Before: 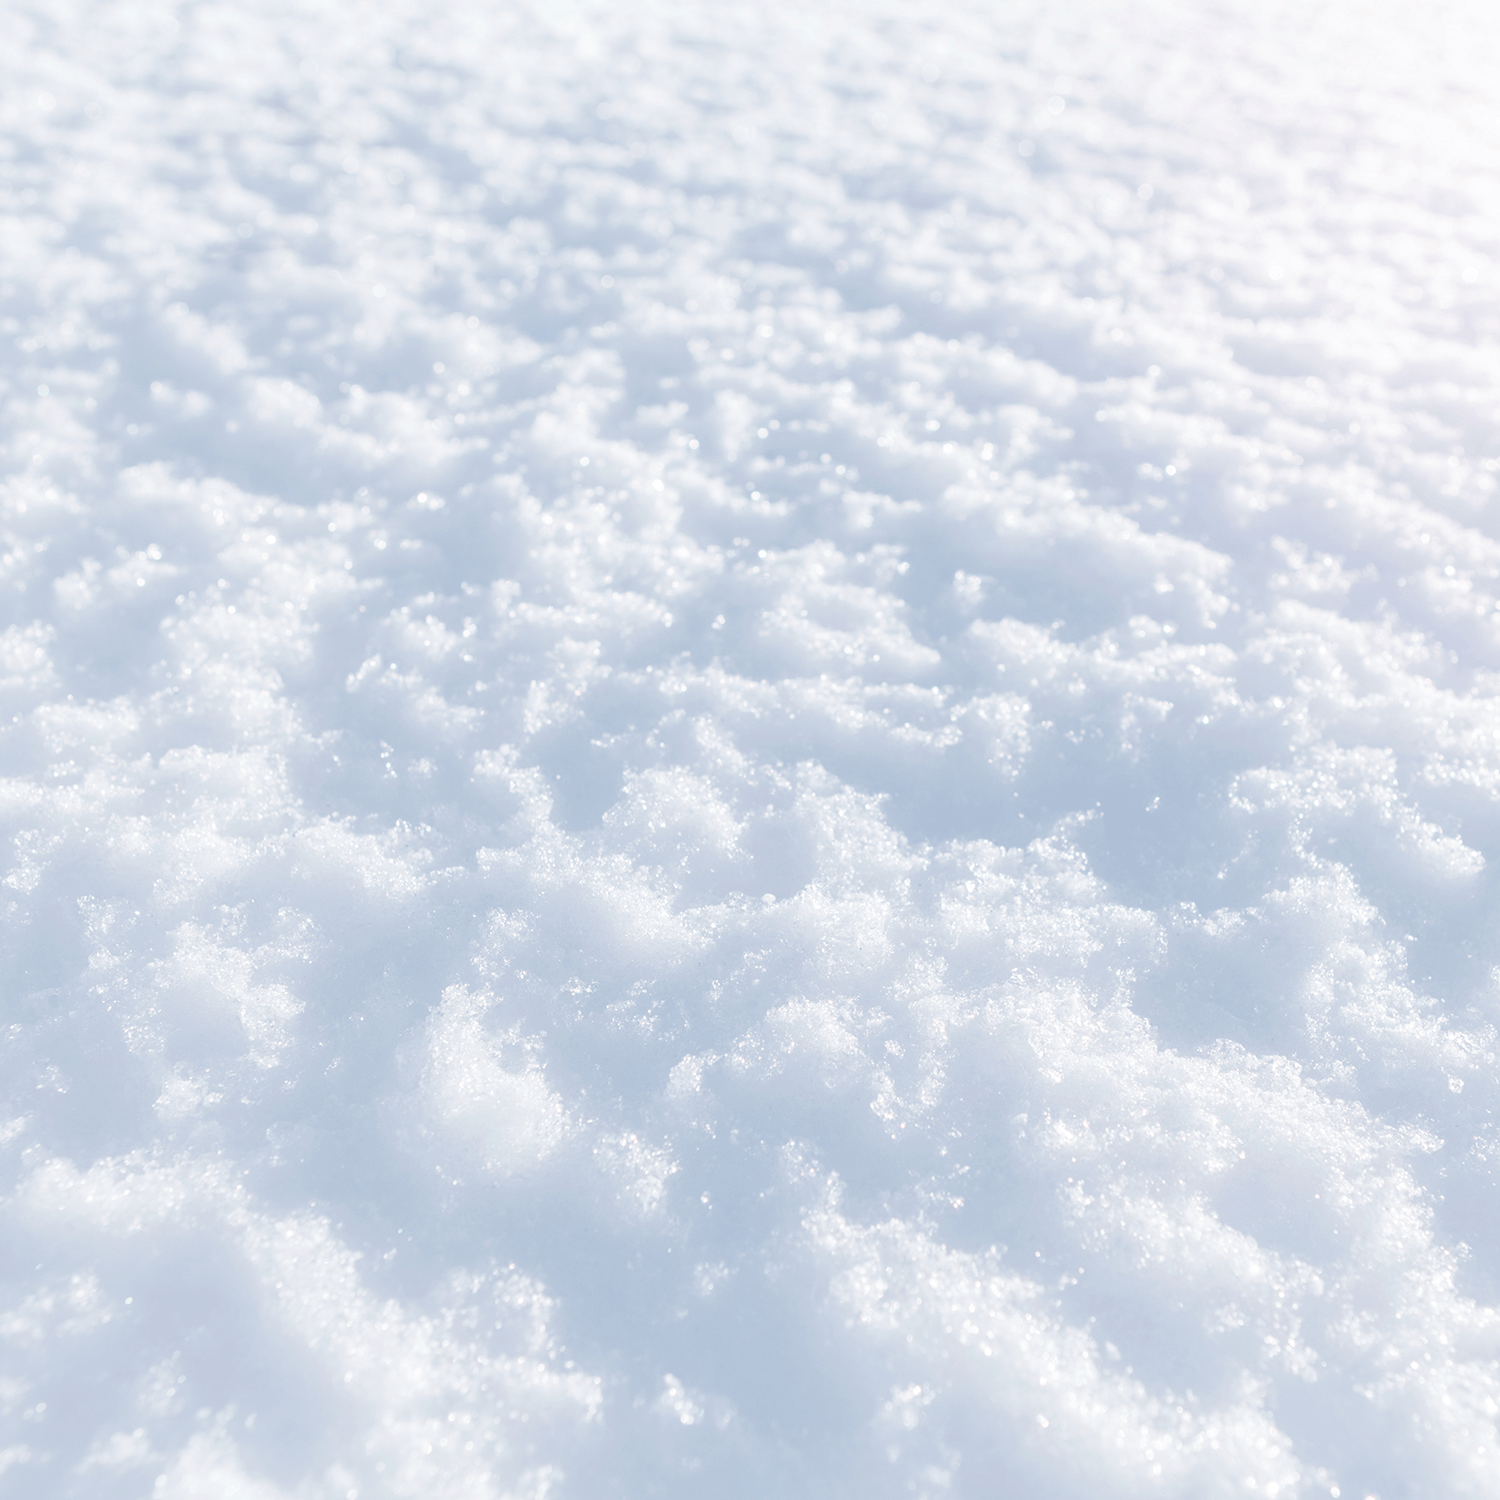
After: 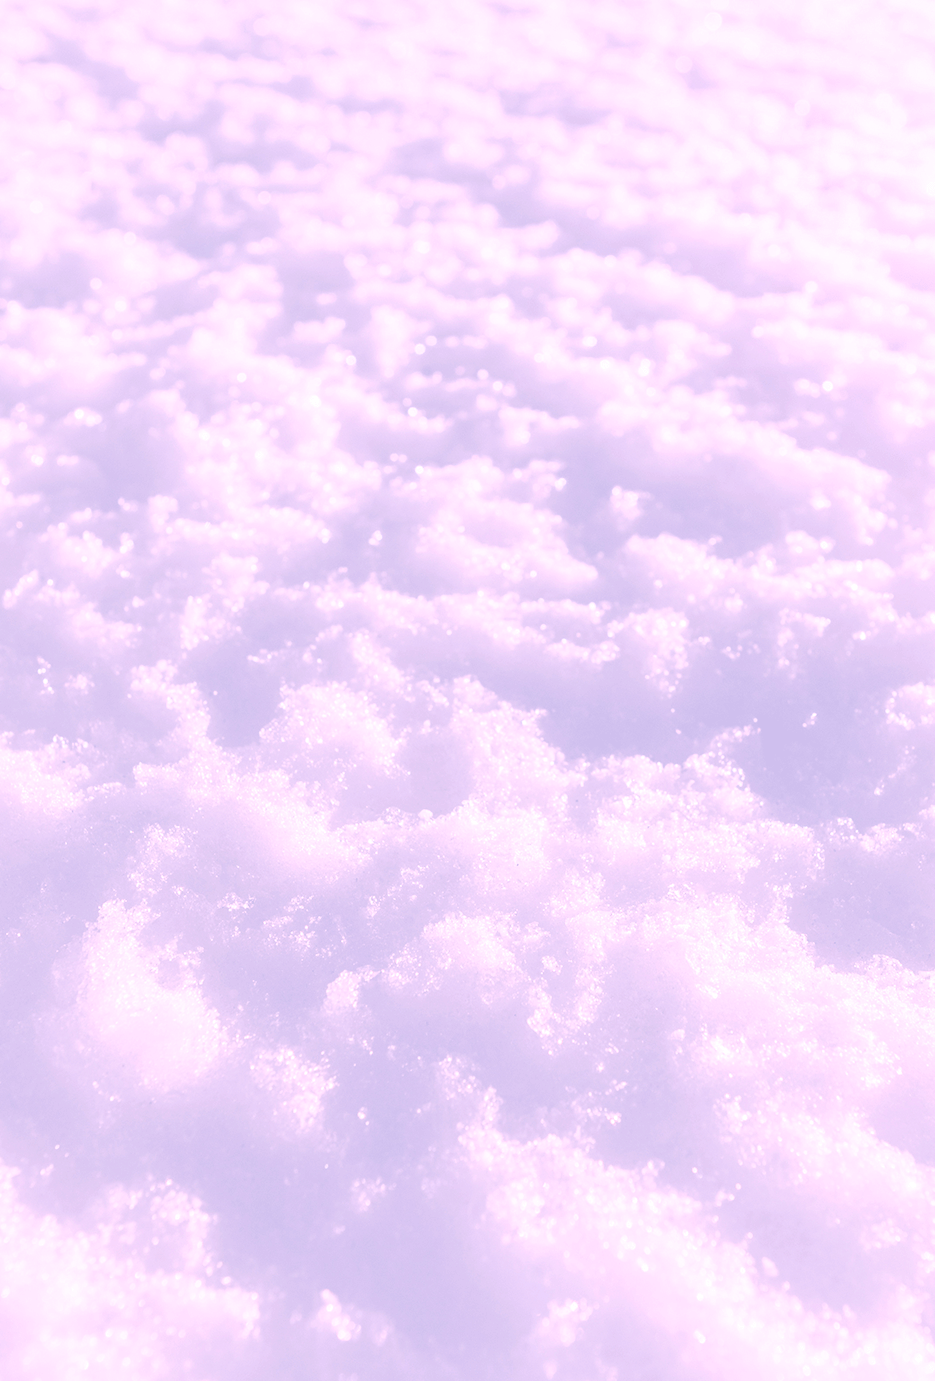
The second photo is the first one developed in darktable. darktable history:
white balance: red 1.188, blue 1.11
crop and rotate: left 22.918%, top 5.629%, right 14.711%, bottom 2.247%
